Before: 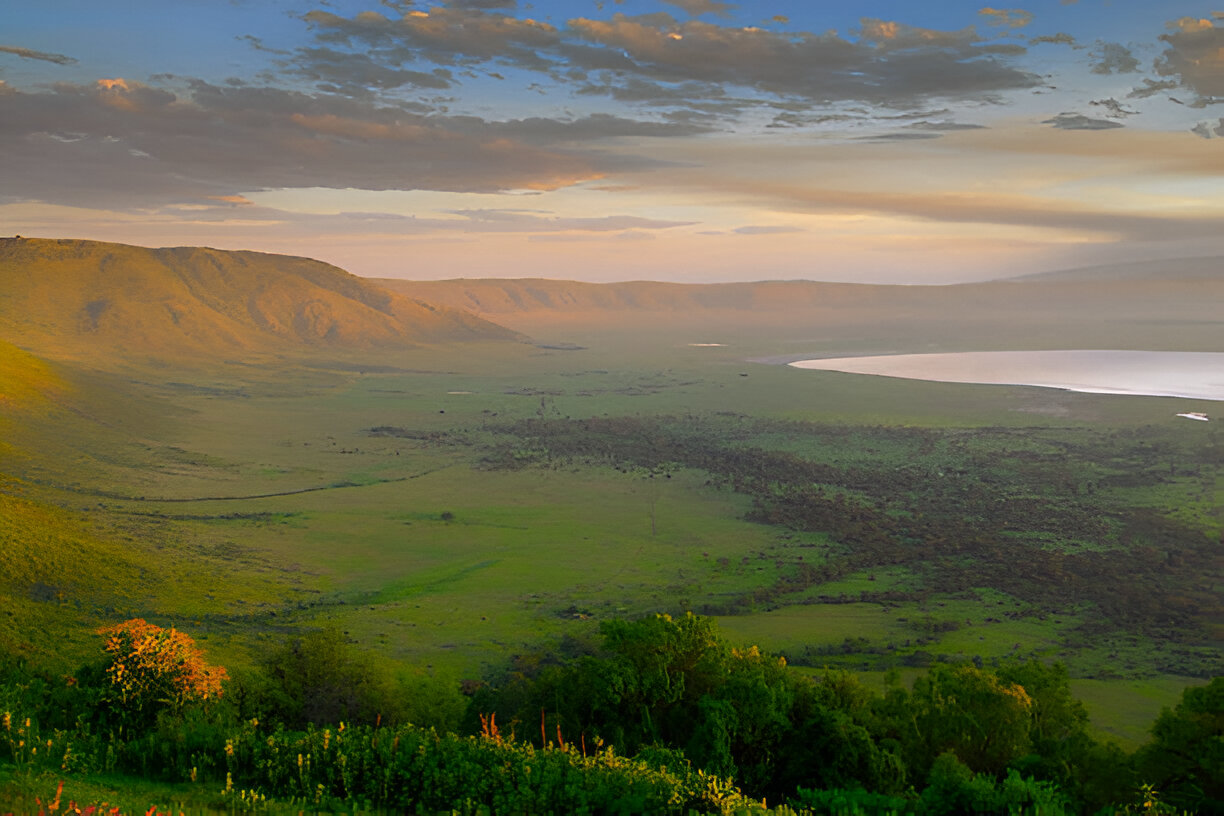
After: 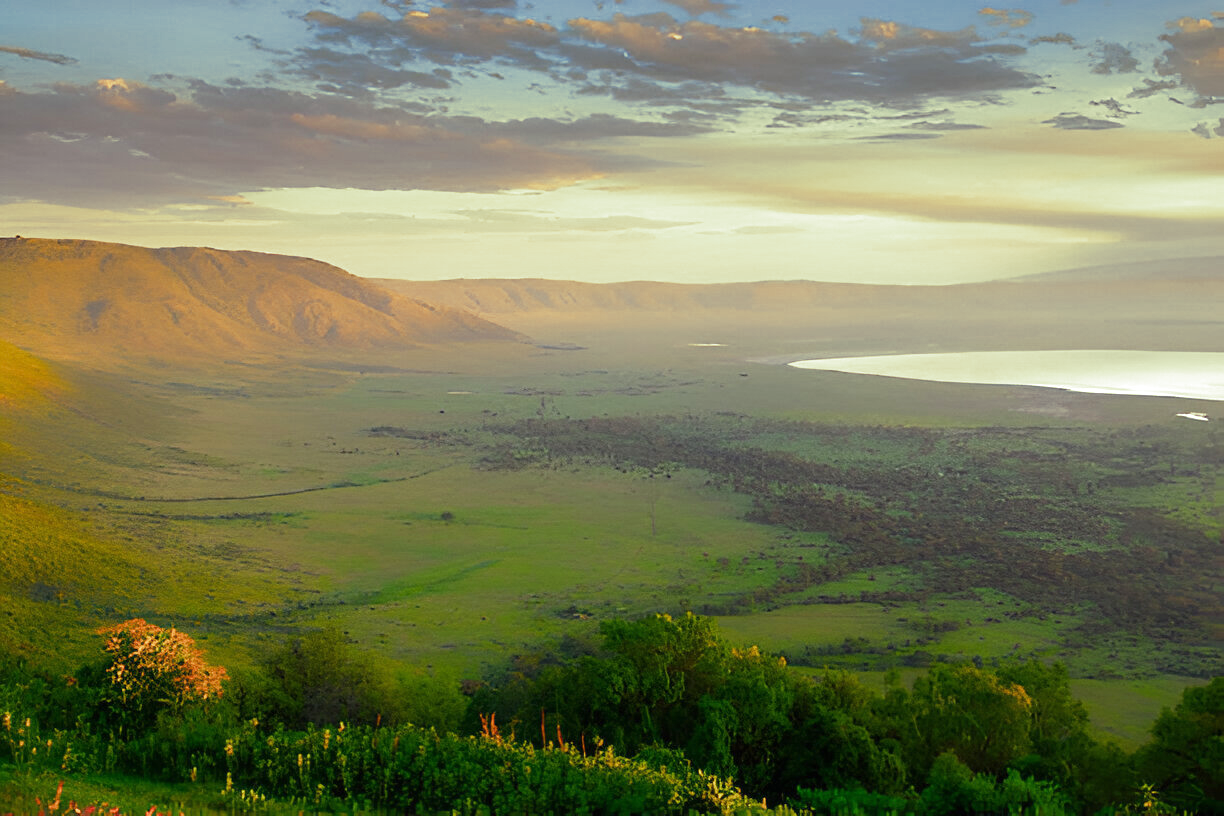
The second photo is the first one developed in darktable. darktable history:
split-toning: shadows › hue 290.82°, shadows › saturation 0.34, highlights › saturation 0.38, balance 0, compress 50%
tone equalizer: on, module defaults
exposure: black level correction 0, exposure 0.5 EV, compensate highlight preservation false
